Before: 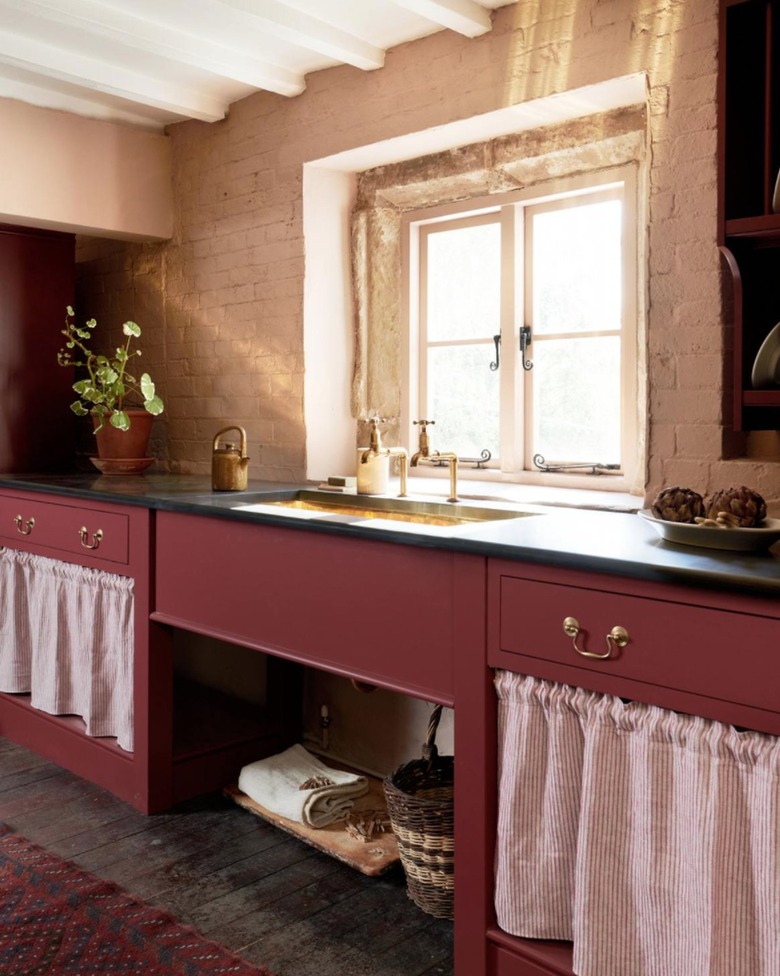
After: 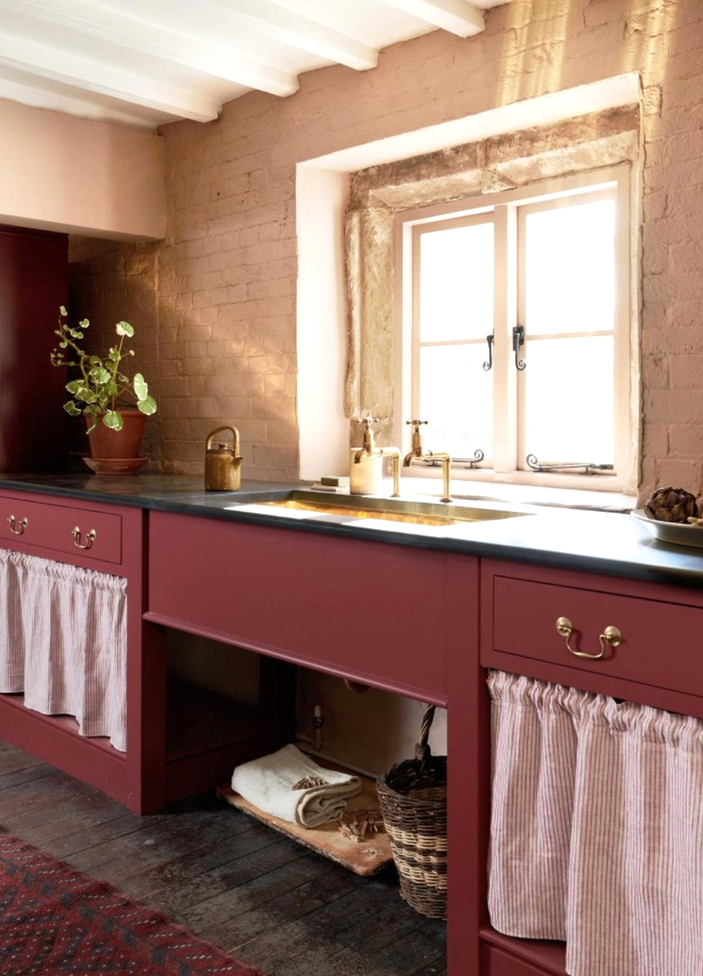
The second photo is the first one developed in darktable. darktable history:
exposure: black level correction 0, exposure 0.198 EV, compensate highlight preservation false
crop and rotate: left 0.973%, right 8.895%
